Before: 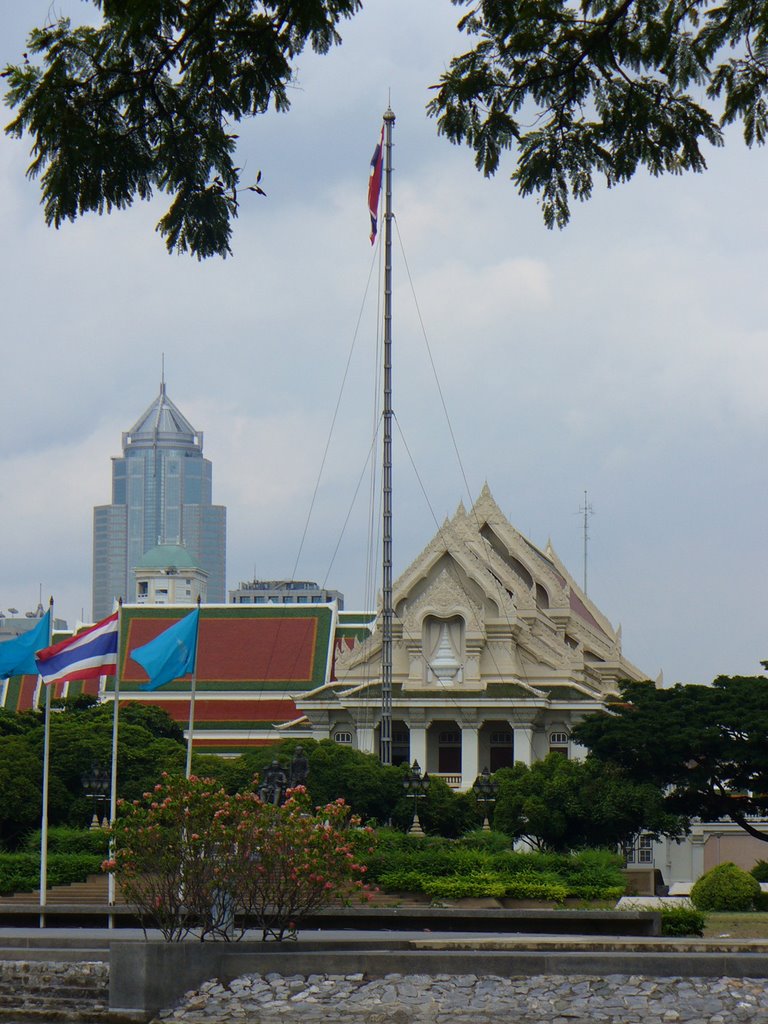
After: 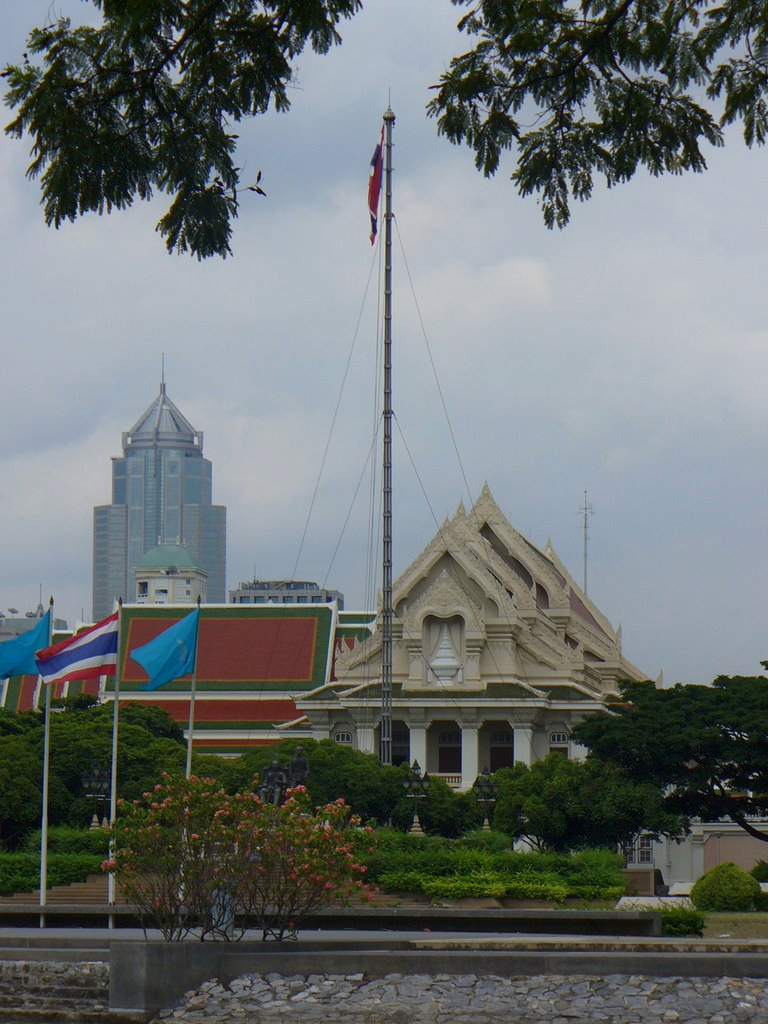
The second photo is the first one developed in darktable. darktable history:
tone equalizer: -8 EV 0.215 EV, -7 EV 0.452 EV, -6 EV 0.417 EV, -5 EV 0.212 EV, -3 EV -0.252 EV, -2 EV -0.418 EV, -1 EV -0.4 EV, +0 EV -0.239 EV
